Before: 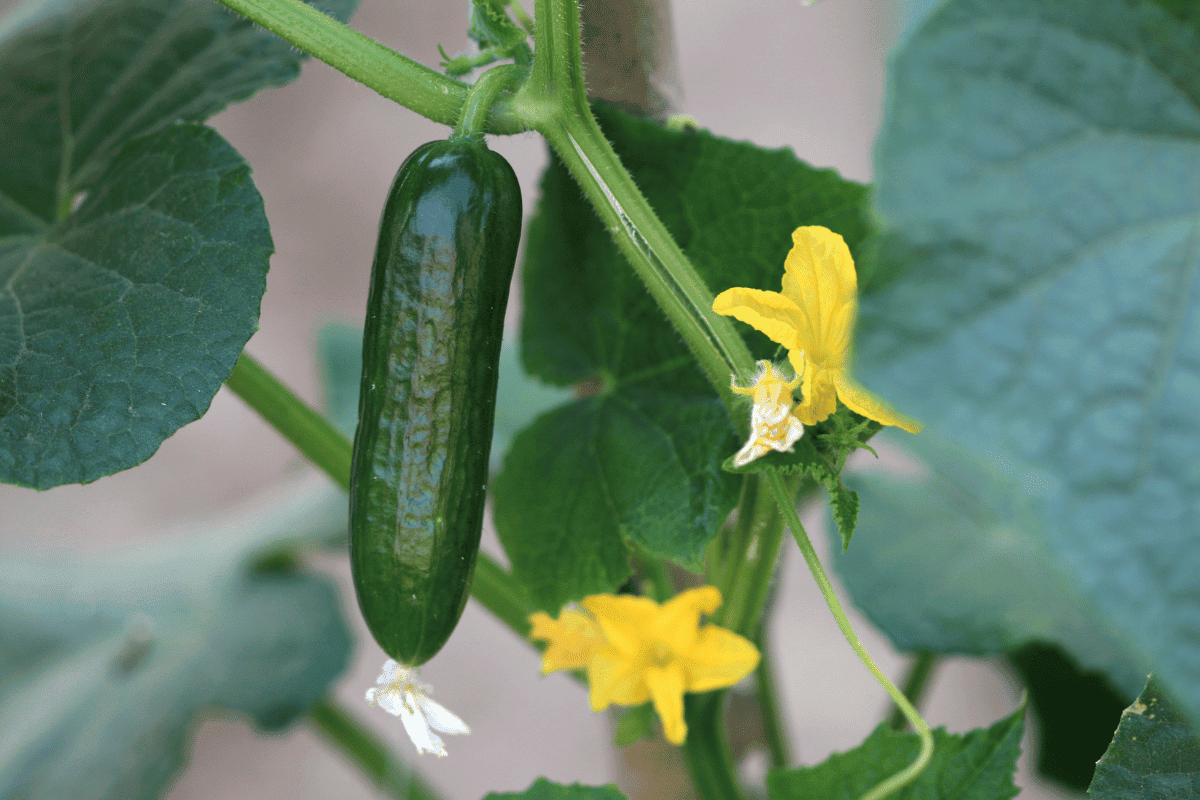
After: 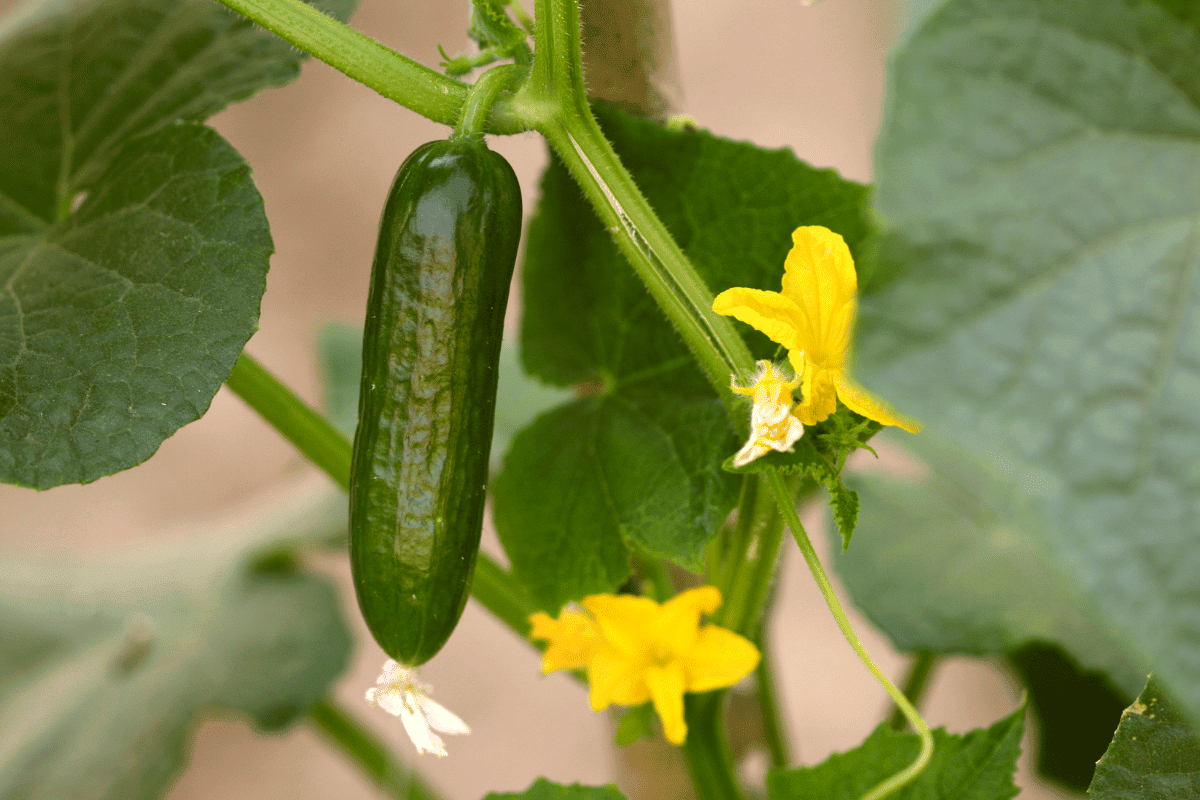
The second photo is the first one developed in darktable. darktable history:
color correction: highlights a* 8.46, highlights b* 14.91, shadows a* -0.398, shadows b* 27.23
exposure: exposure 0.201 EV, compensate highlight preservation false
